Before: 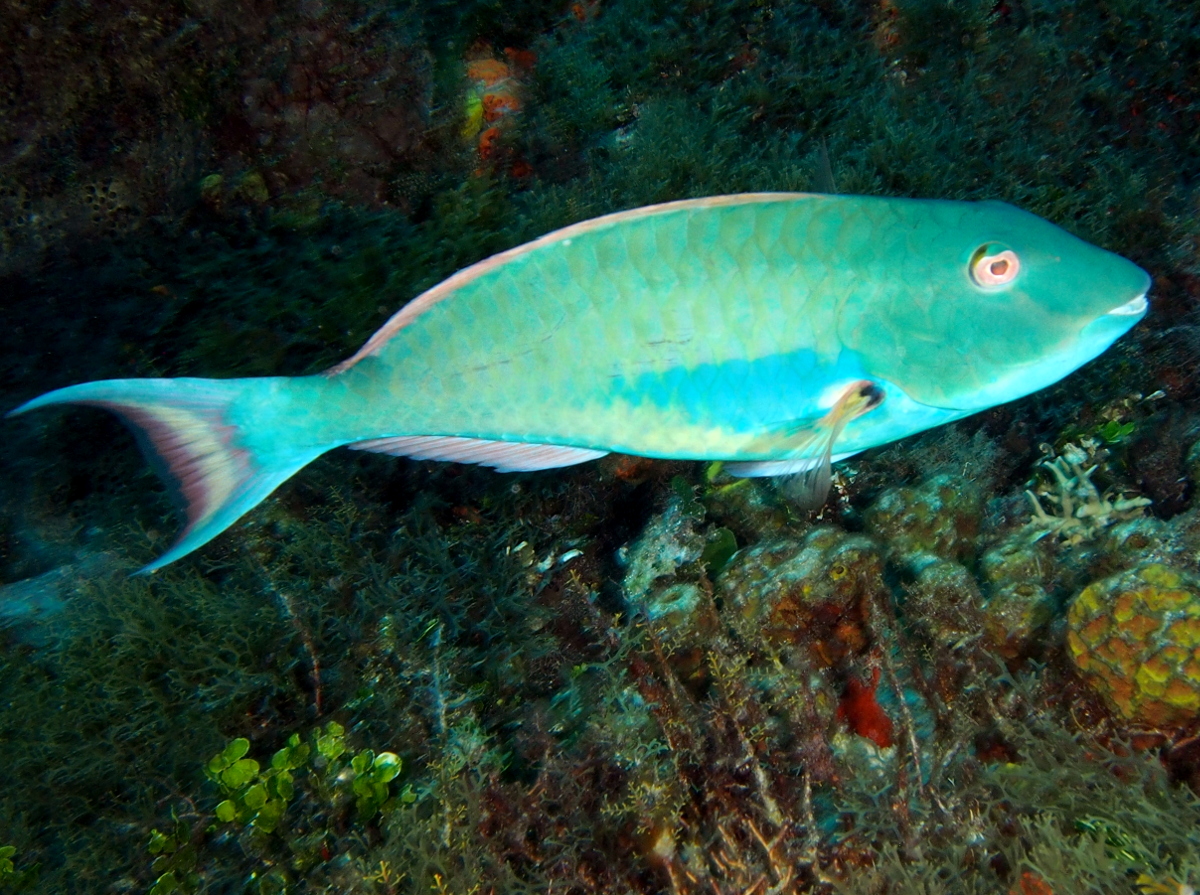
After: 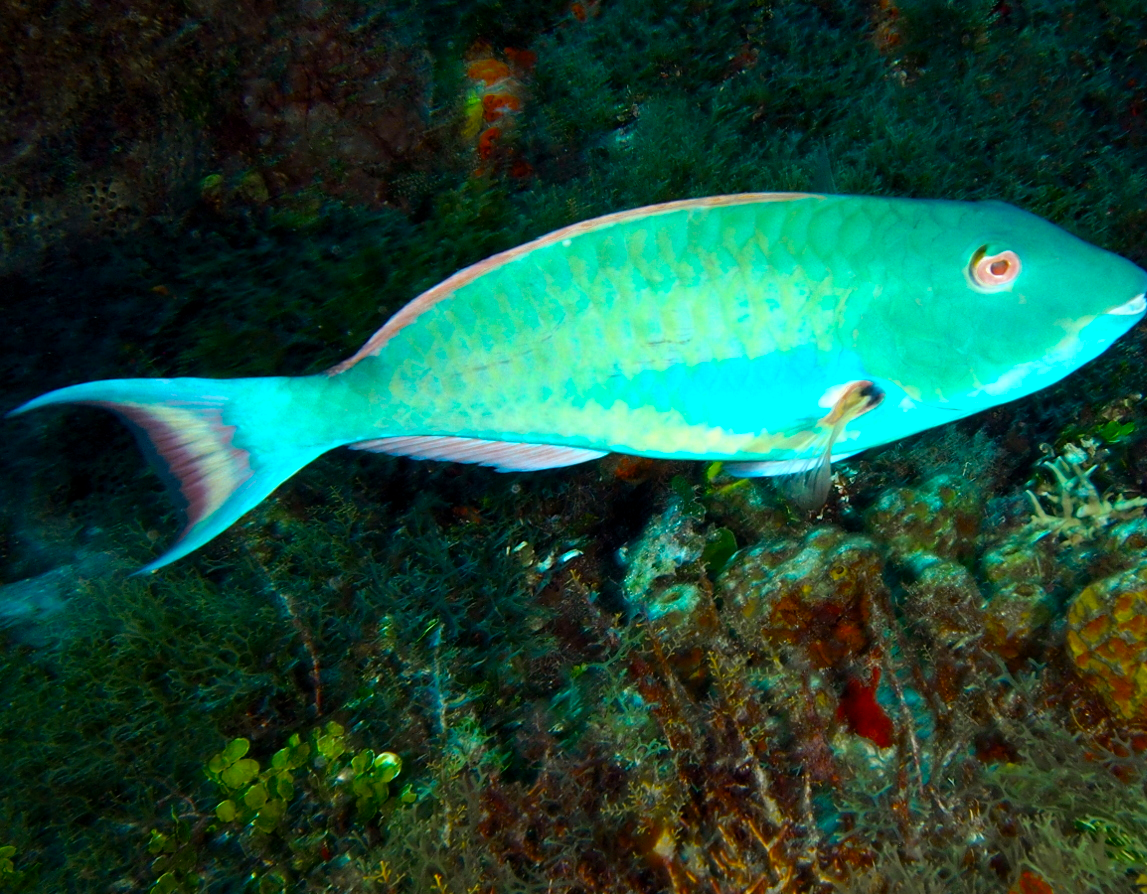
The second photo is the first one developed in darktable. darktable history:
color zones: curves: ch0 [(0.11, 0.396) (0.195, 0.36) (0.25, 0.5) (0.303, 0.412) (0.357, 0.544) (0.75, 0.5) (0.967, 0.328)]; ch1 [(0, 0.468) (0.112, 0.512) (0.202, 0.6) (0.25, 0.5) (0.307, 0.352) (0.357, 0.544) (0.75, 0.5) (0.963, 0.524)]
color balance rgb: shadows lift › luminance -9.666%, perceptual saturation grading › global saturation 25.543%, global vibrance 20%
crop: right 4.343%, bottom 0.016%
